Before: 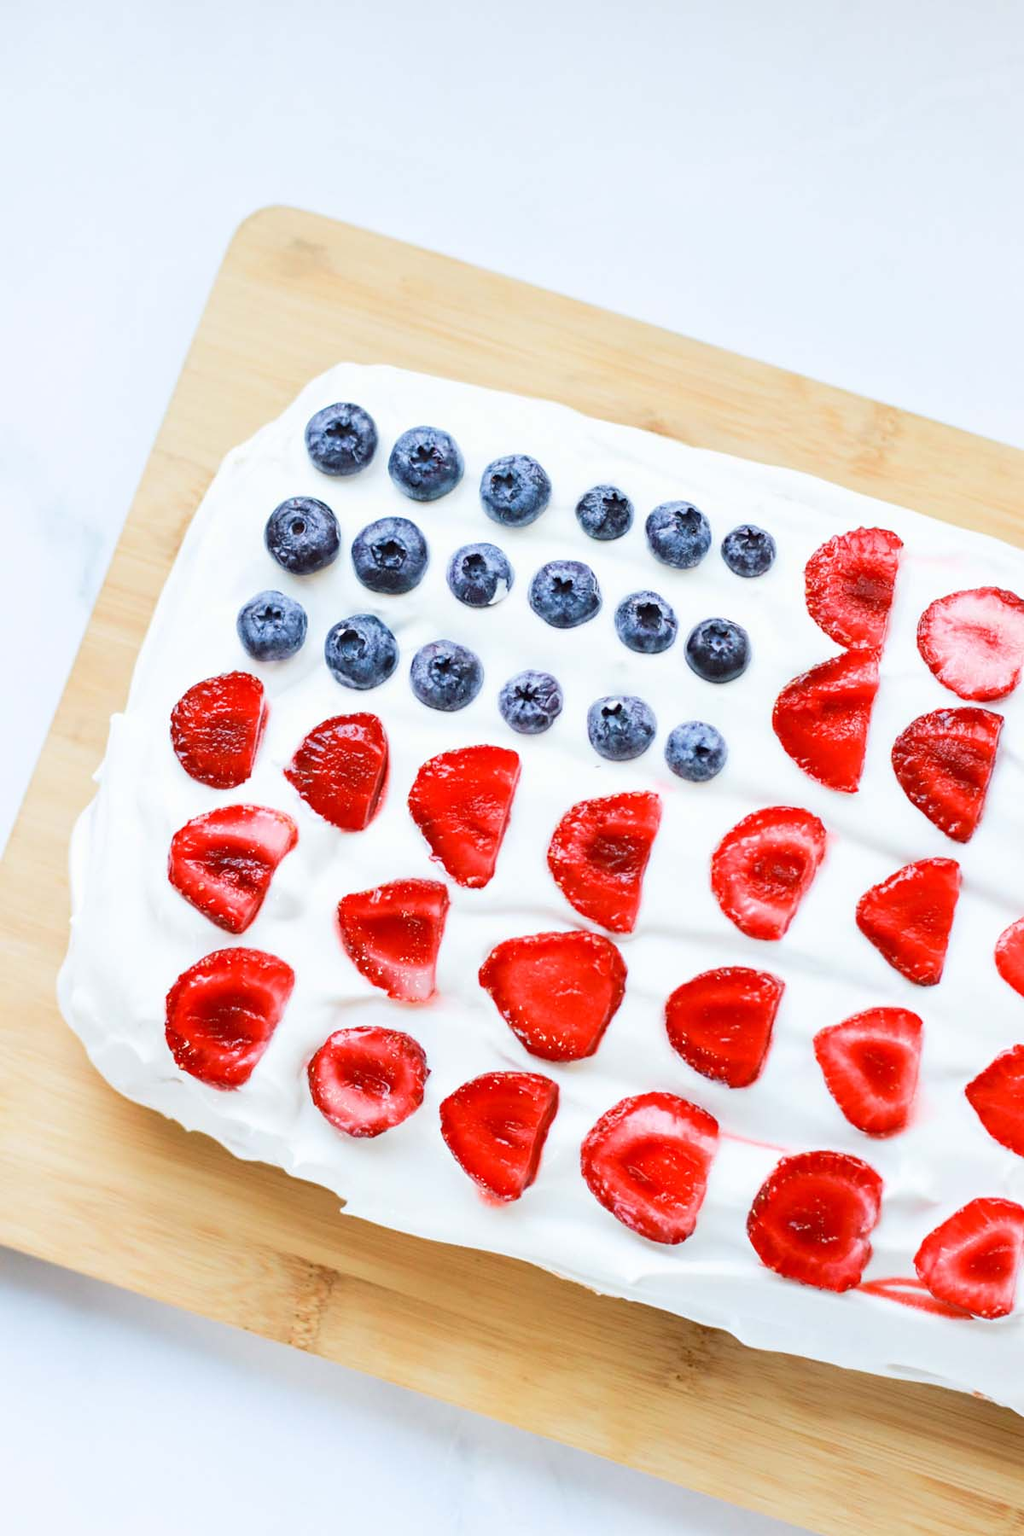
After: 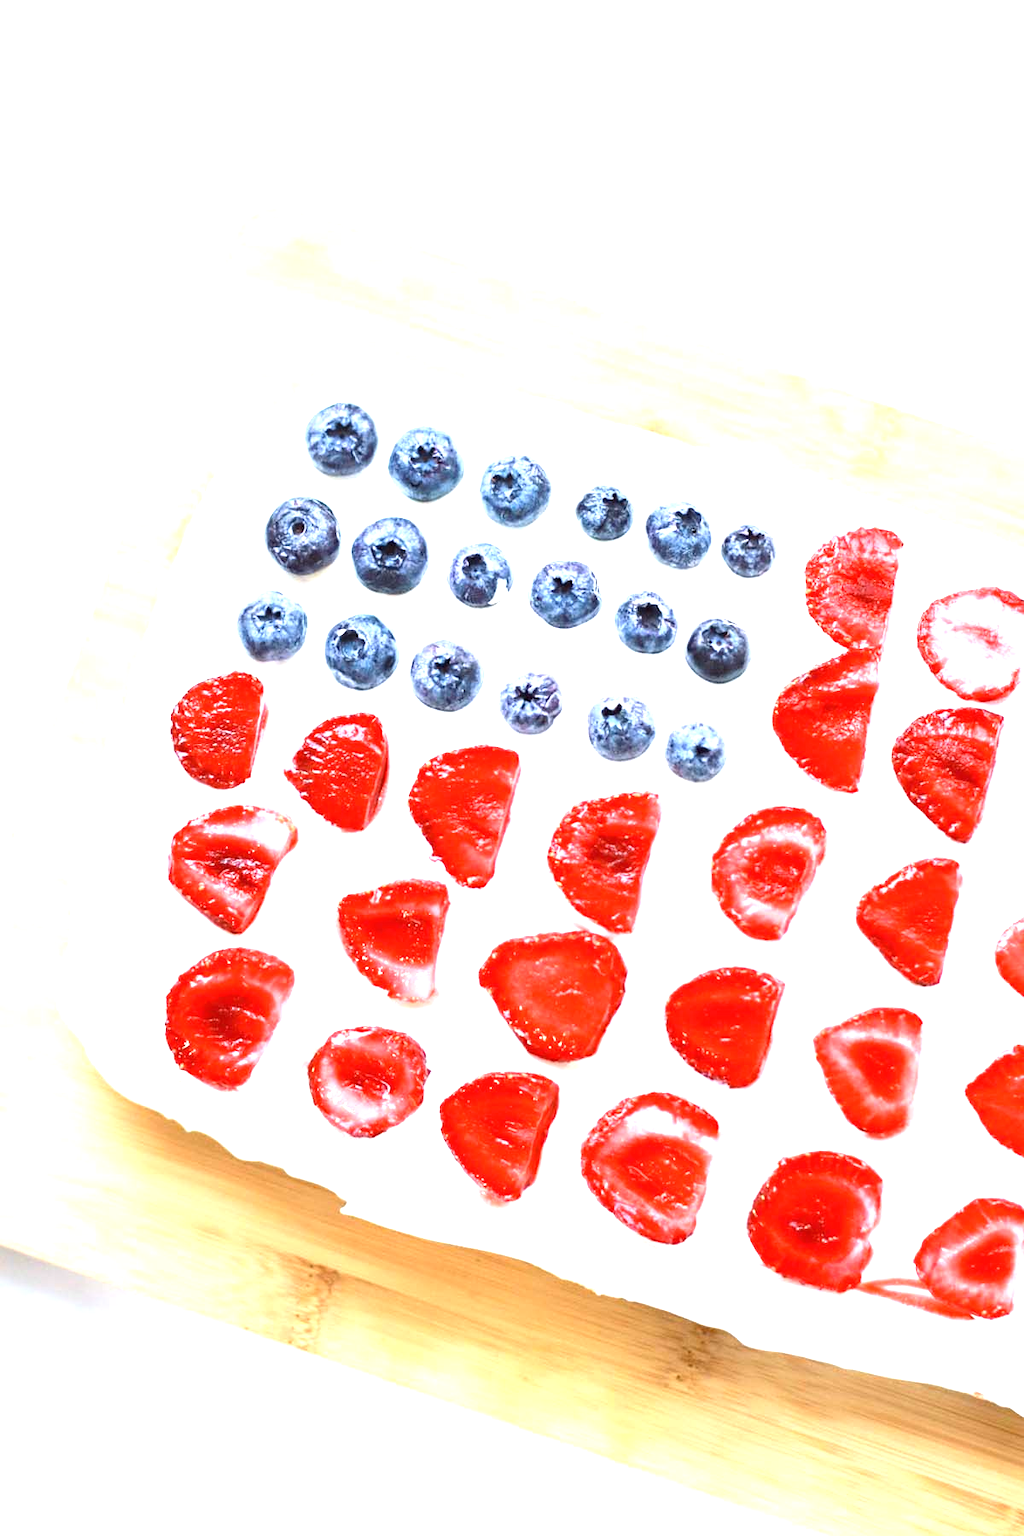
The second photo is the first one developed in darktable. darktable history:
color correction: saturation 0.99
exposure: black level correction 0, exposure 1.1 EV, compensate exposure bias true, compensate highlight preservation false
